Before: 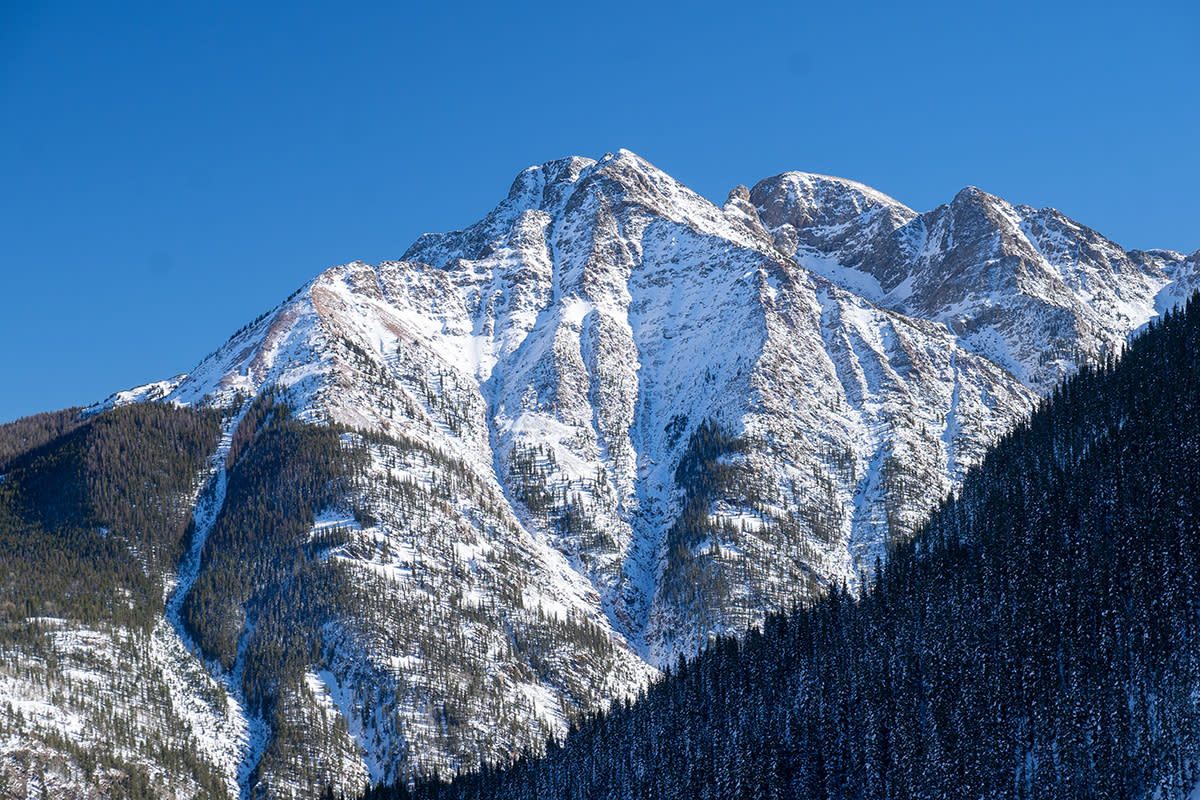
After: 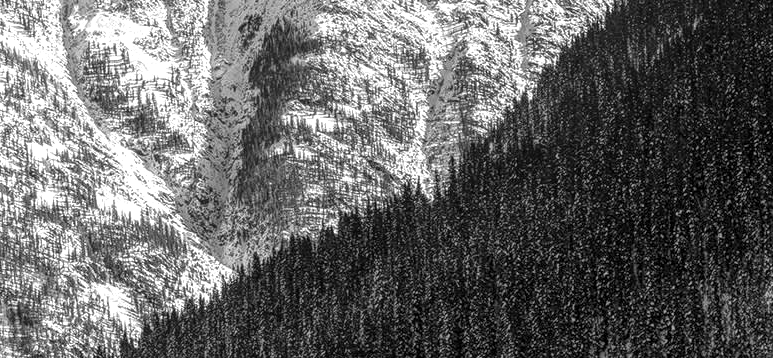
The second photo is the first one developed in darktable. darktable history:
crop and rotate: left 35.509%, top 50.238%, bottom 4.934%
exposure: black level correction 0, exposure 0.5 EV, compensate exposure bias true, compensate highlight preservation false
white balance: red 0.926, green 1.003, blue 1.133
local contrast: highlights 0%, shadows 0%, detail 133%
monochrome: on, module defaults
